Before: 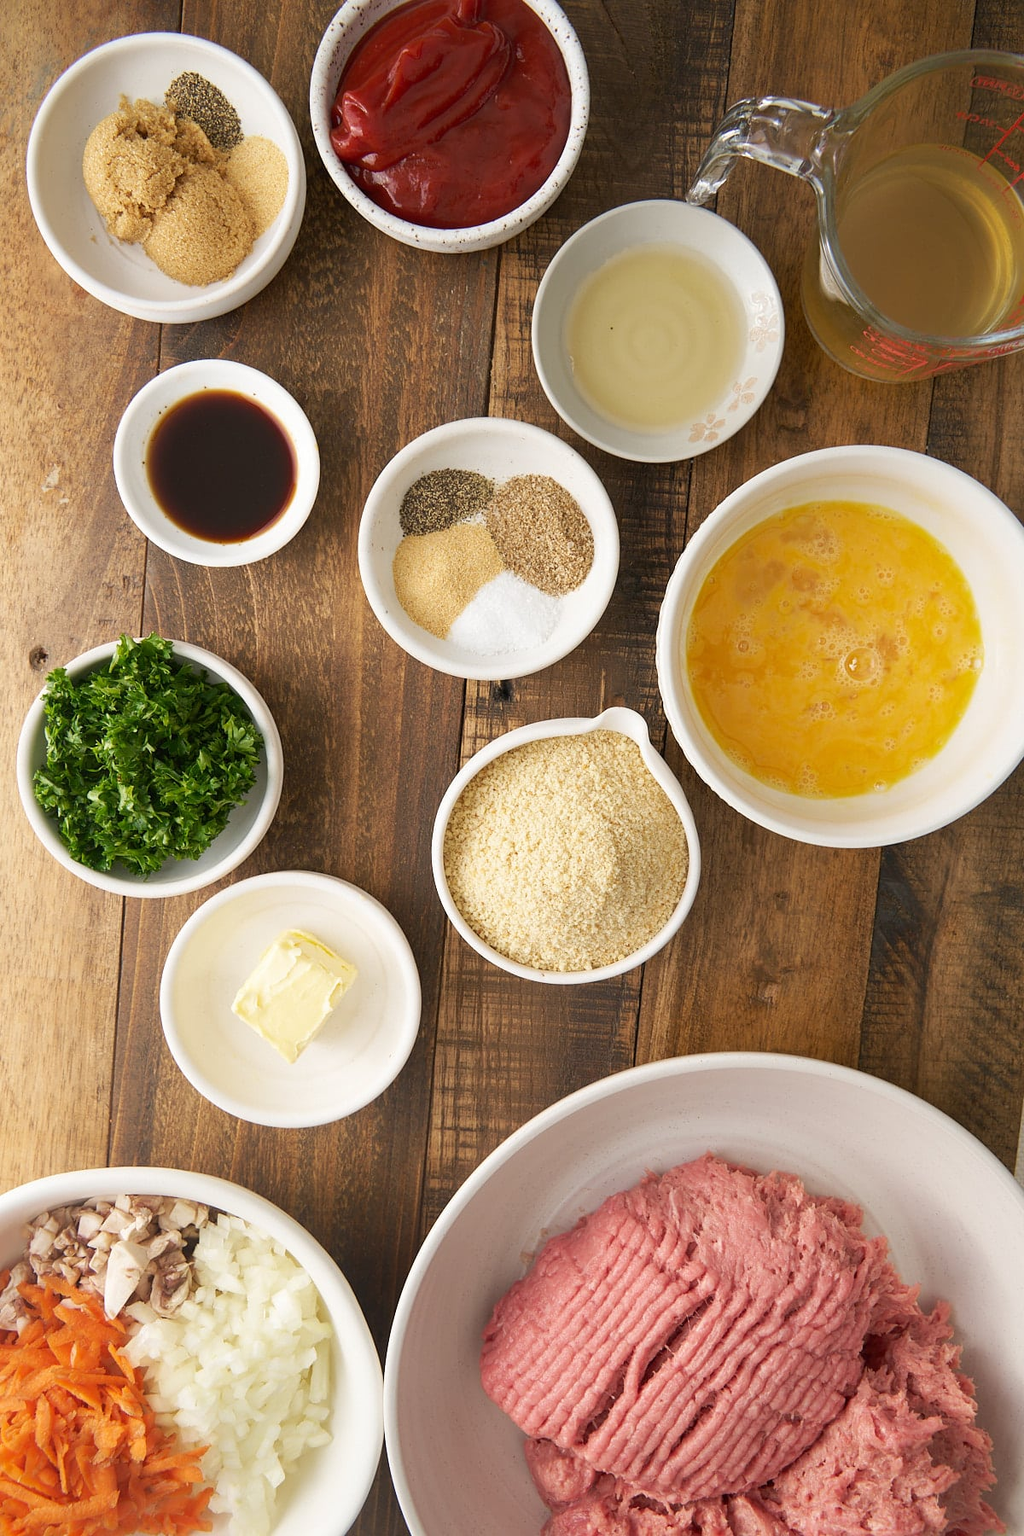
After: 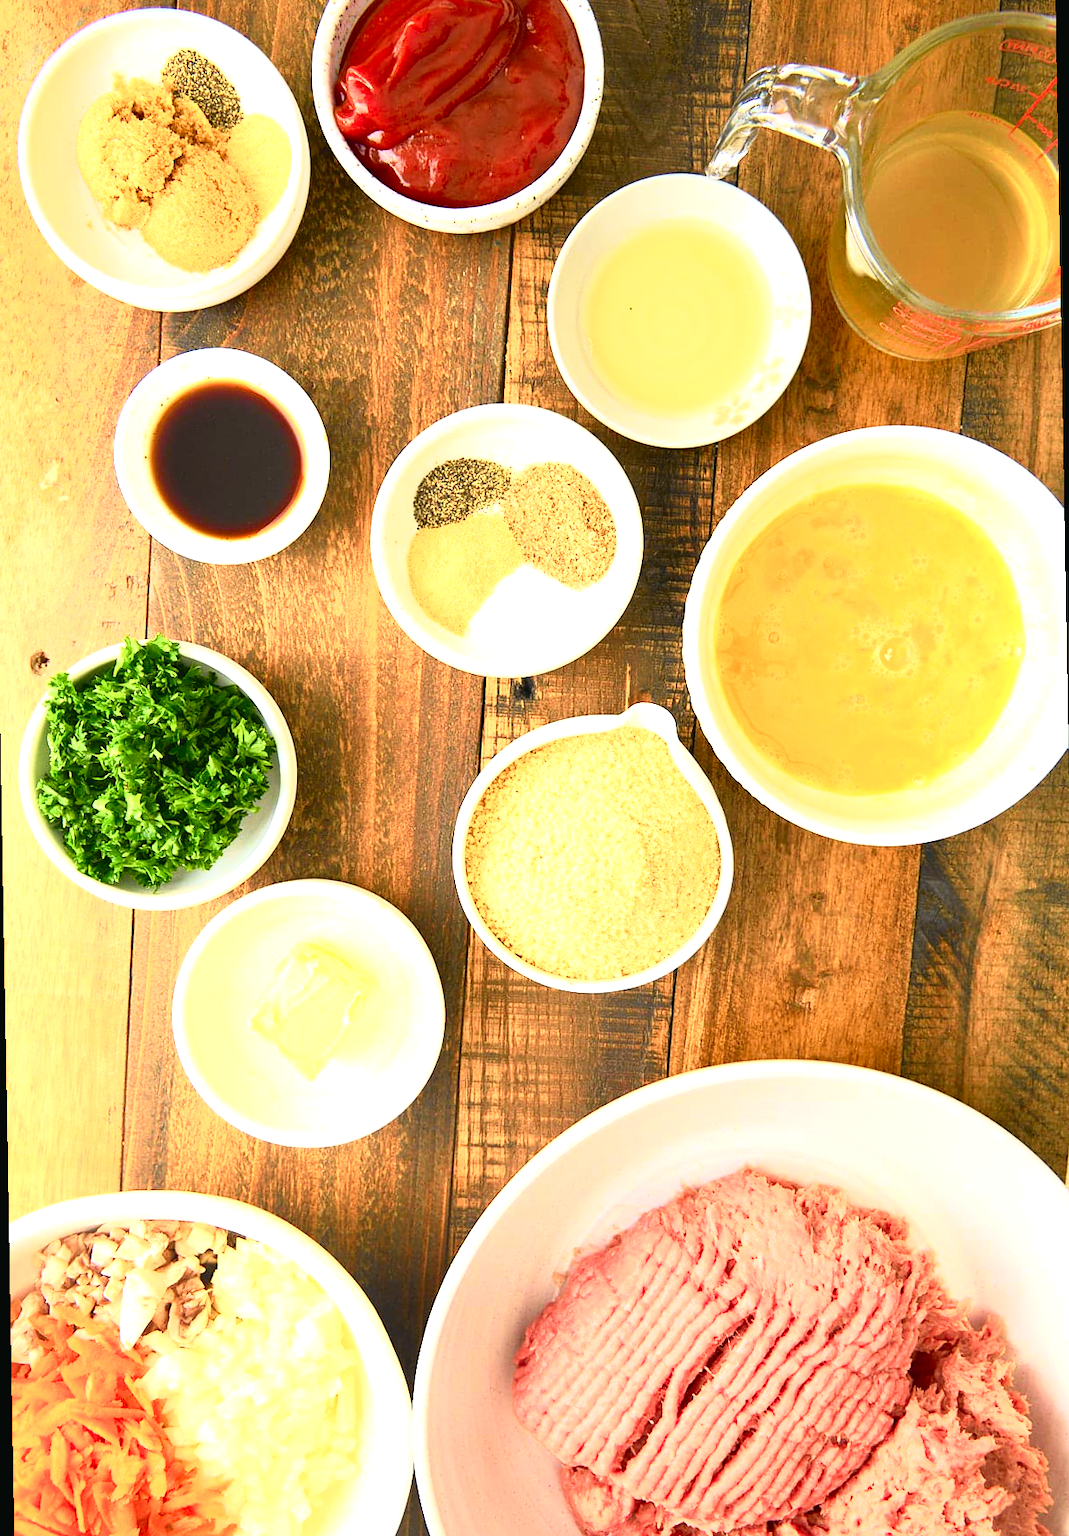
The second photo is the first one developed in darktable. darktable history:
shadows and highlights: shadows 37.27, highlights -28.18, soften with gaussian
rotate and perspective: rotation -1°, crop left 0.011, crop right 0.989, crop top 0.025, crop bottom 0.975
tone curve: curves: ch0 [(0, 0.018) (0.162, 0.128) (0.434, 0.478) (0.667, 0.785) (0.819, 0.943) (1, 0.991)]; ch1 [(0, 0) (0.402, 0.36) (0.476, 0.449) (0.506, 0.505) (0.523, 0.518) (0.579, 0.626) (0.641, 0.668) (0.693, 0.745) (0.861, 0.934) (1, 1)]; ch2 [(0, 0) (0.424, 0.388) (0.483, 0.472) (0.503, 0.505) (0.521, 0.519) (0.547, 0.581) (0.582, 0.648) (0.699, 0.759) (0.997, 0.858)], color space Lab, independent channels
exposure: black level correction 0, exposure 1.2 EV, compensate exposure bias true, compensate highlight preservation false
